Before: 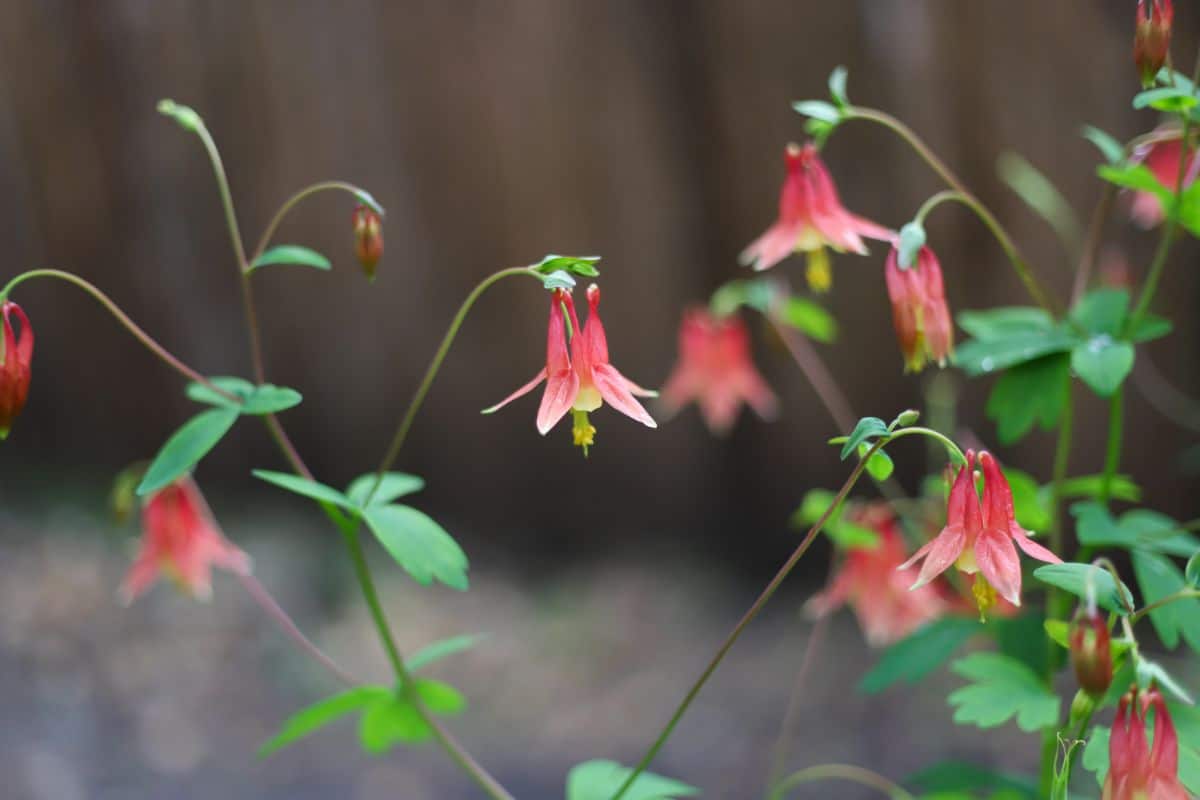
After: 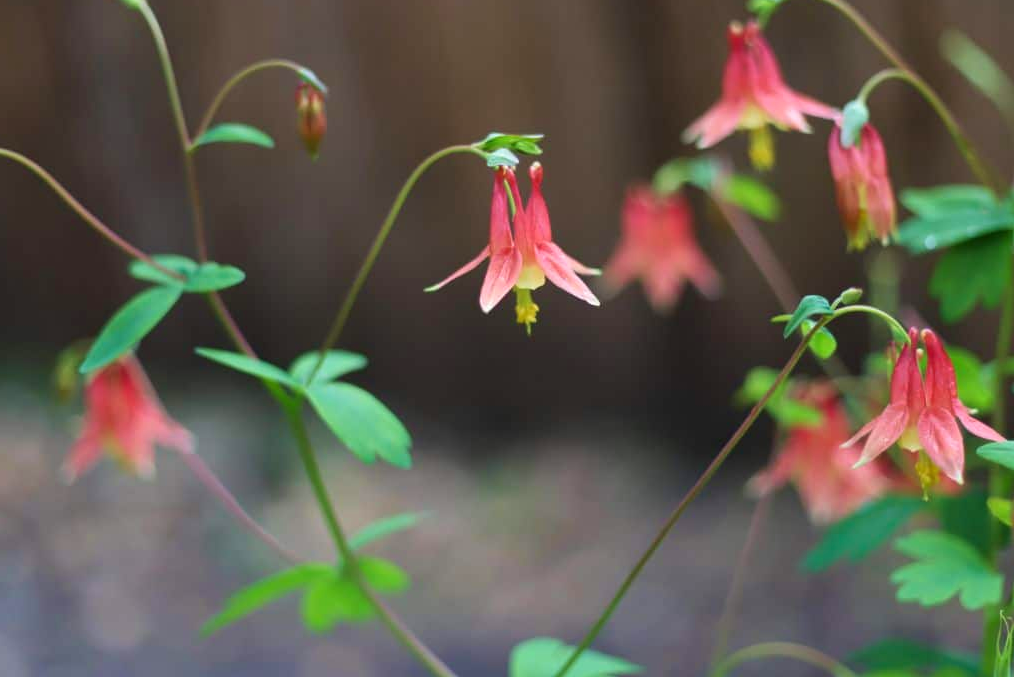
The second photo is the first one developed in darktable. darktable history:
crop and rotate: left 4.777%, top 15.288%, right 10.715%
velvia: on, module defaults
